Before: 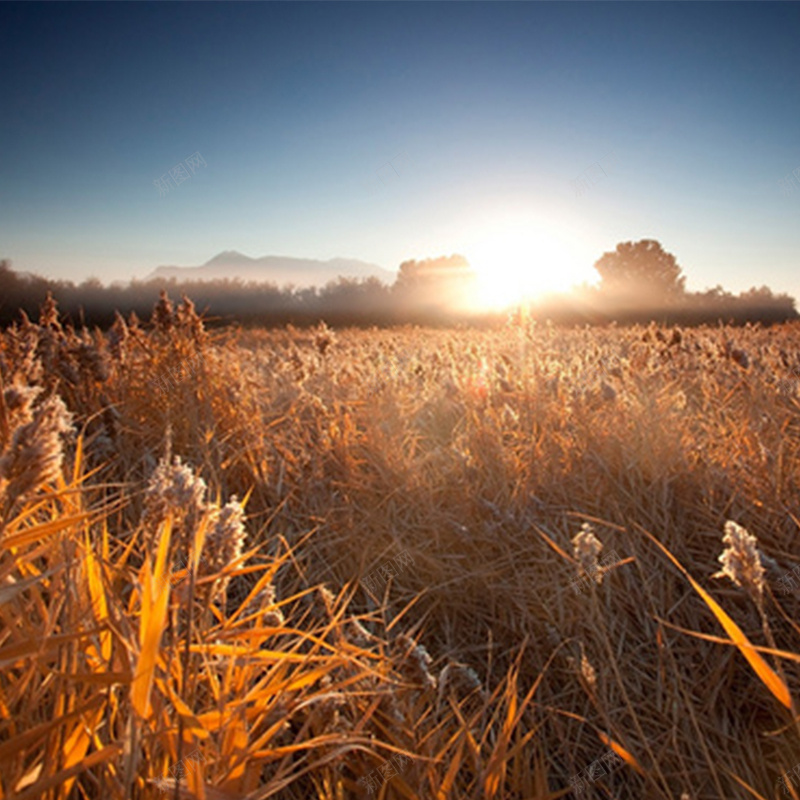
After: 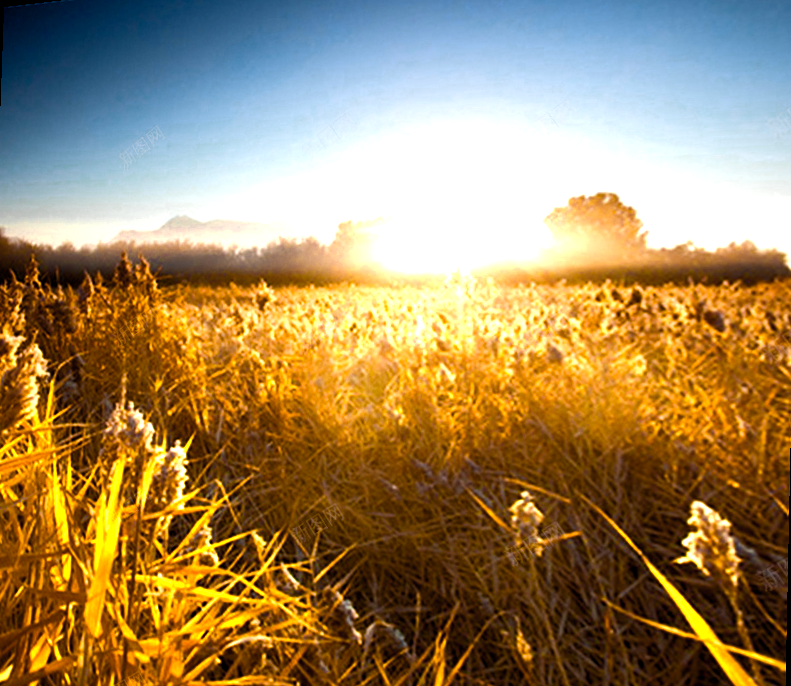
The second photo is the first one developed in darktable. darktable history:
color balance rgb: global offset › luminance -0.37%, perceptual saturation grading › highlights -17.77%, perceptual saturation grading › mid-tones 33.1%, perceptual saturation grading › shadows 50.52%, perceptual brilliance grading › highlights 20%, perceptual brilliance grading › mid-tones 20%, perceptual brilliance grading › shadows -20%, global vibrance 50%
color zones: curves: ch0 [(0.004, 0.306) (0.107, 0.448) (0.252, 0.656) (0.41, 0.398) (0.595, 0.515) (0.768, 0.628)]; ch1 [(0.07, 0.323) (0.151, 0.452) (0.252, 0.608) (0.346, 0.221) (0.463, 0.189) (0.61, 0.368) (0.735, 0.395) (0.921, 0.412)]; ch2 [(0, 0.476) (0.132, 0.512) (0.243, 0.512) (0.397, 0.48) (0.522, 0.376) (0.634, 0.536) (0.761, 0.46)]
rotate and perspective: rotation 1.69°, lens shift (vertical) -0.023, lens shift (horizontal) -0.291, crop left 0.025, crop right 0.988, crop top 0.092, crop bottom 0.842
